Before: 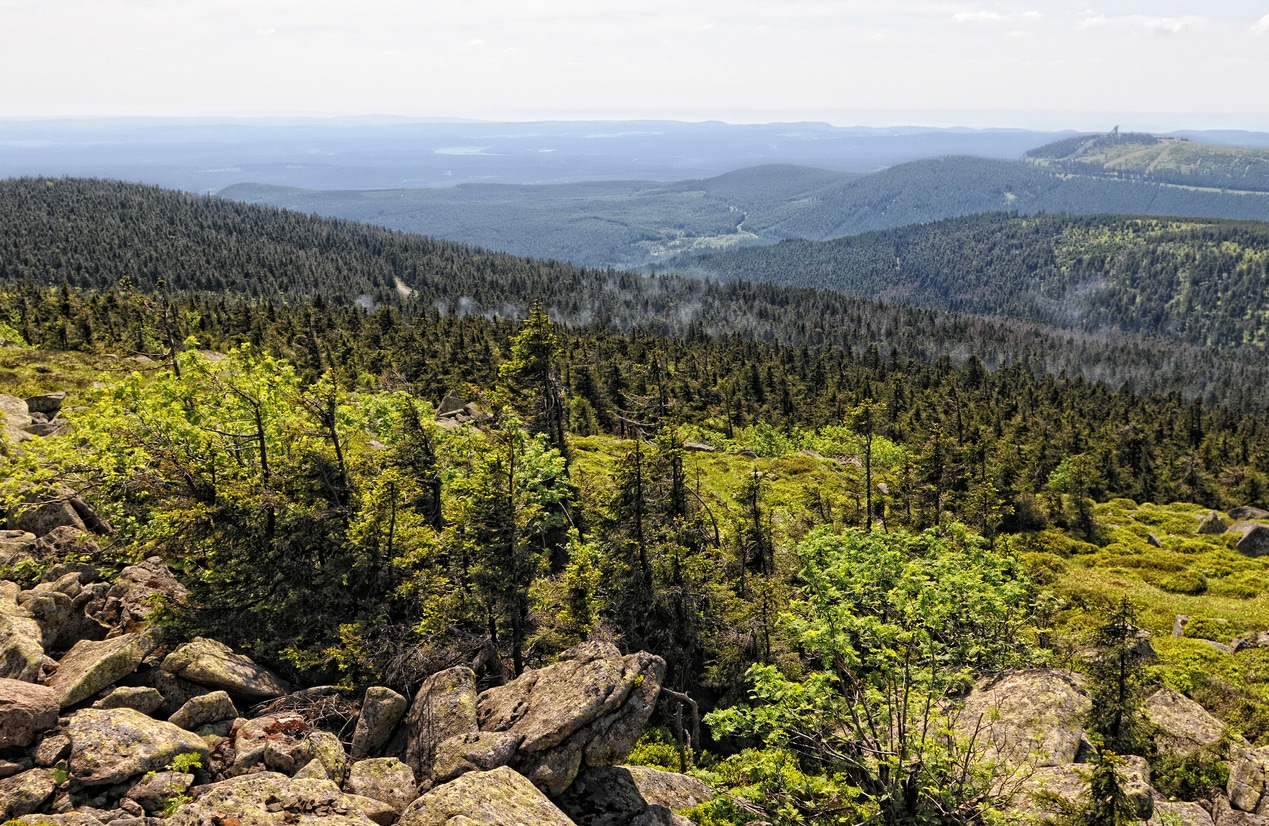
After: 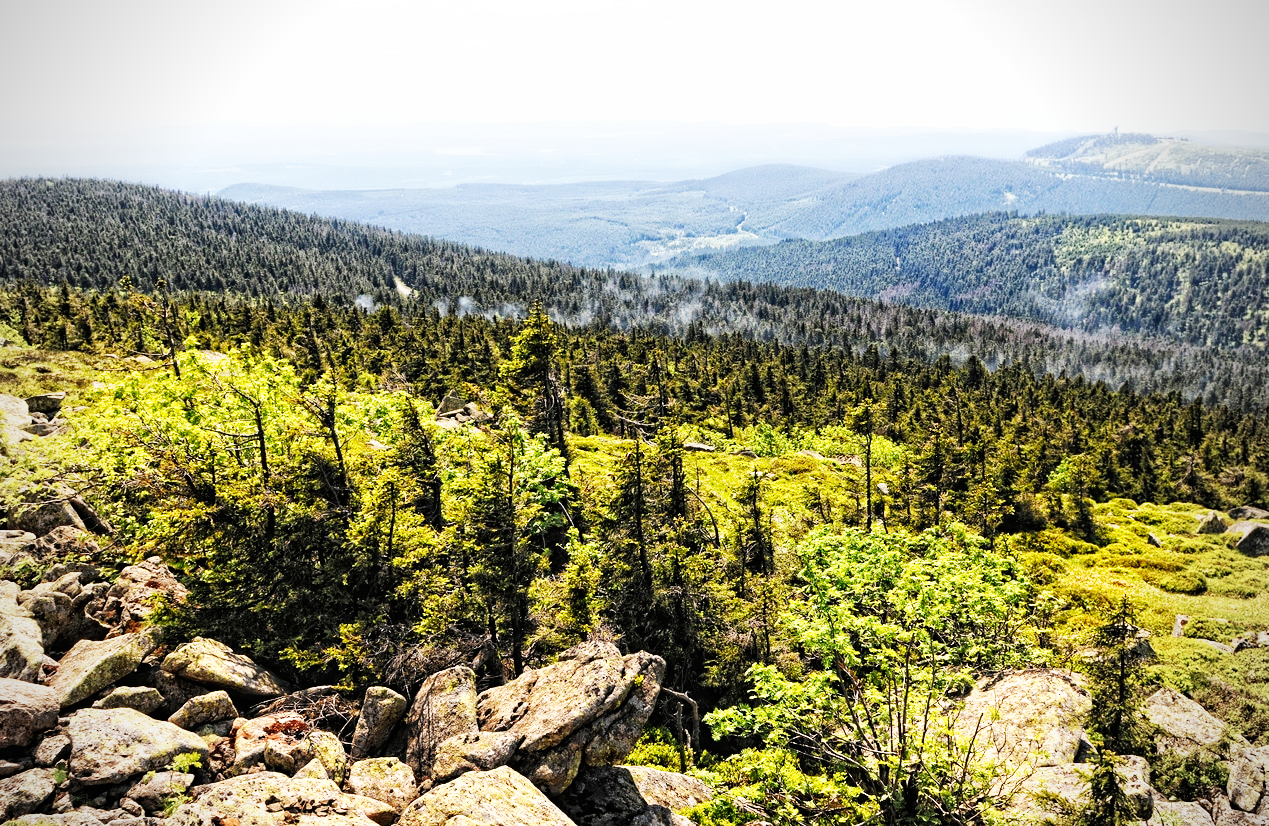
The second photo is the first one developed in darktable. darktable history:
vignetting: unbound false
base curve: curves: ch0 [(0, 0) (0.007, 0.004) (0.027, 0.03) (0.046, 0.07) (0.207, 0.54) (0.442, 0.872) (0.673, 0.972) (1, 1)], preserve colors none
